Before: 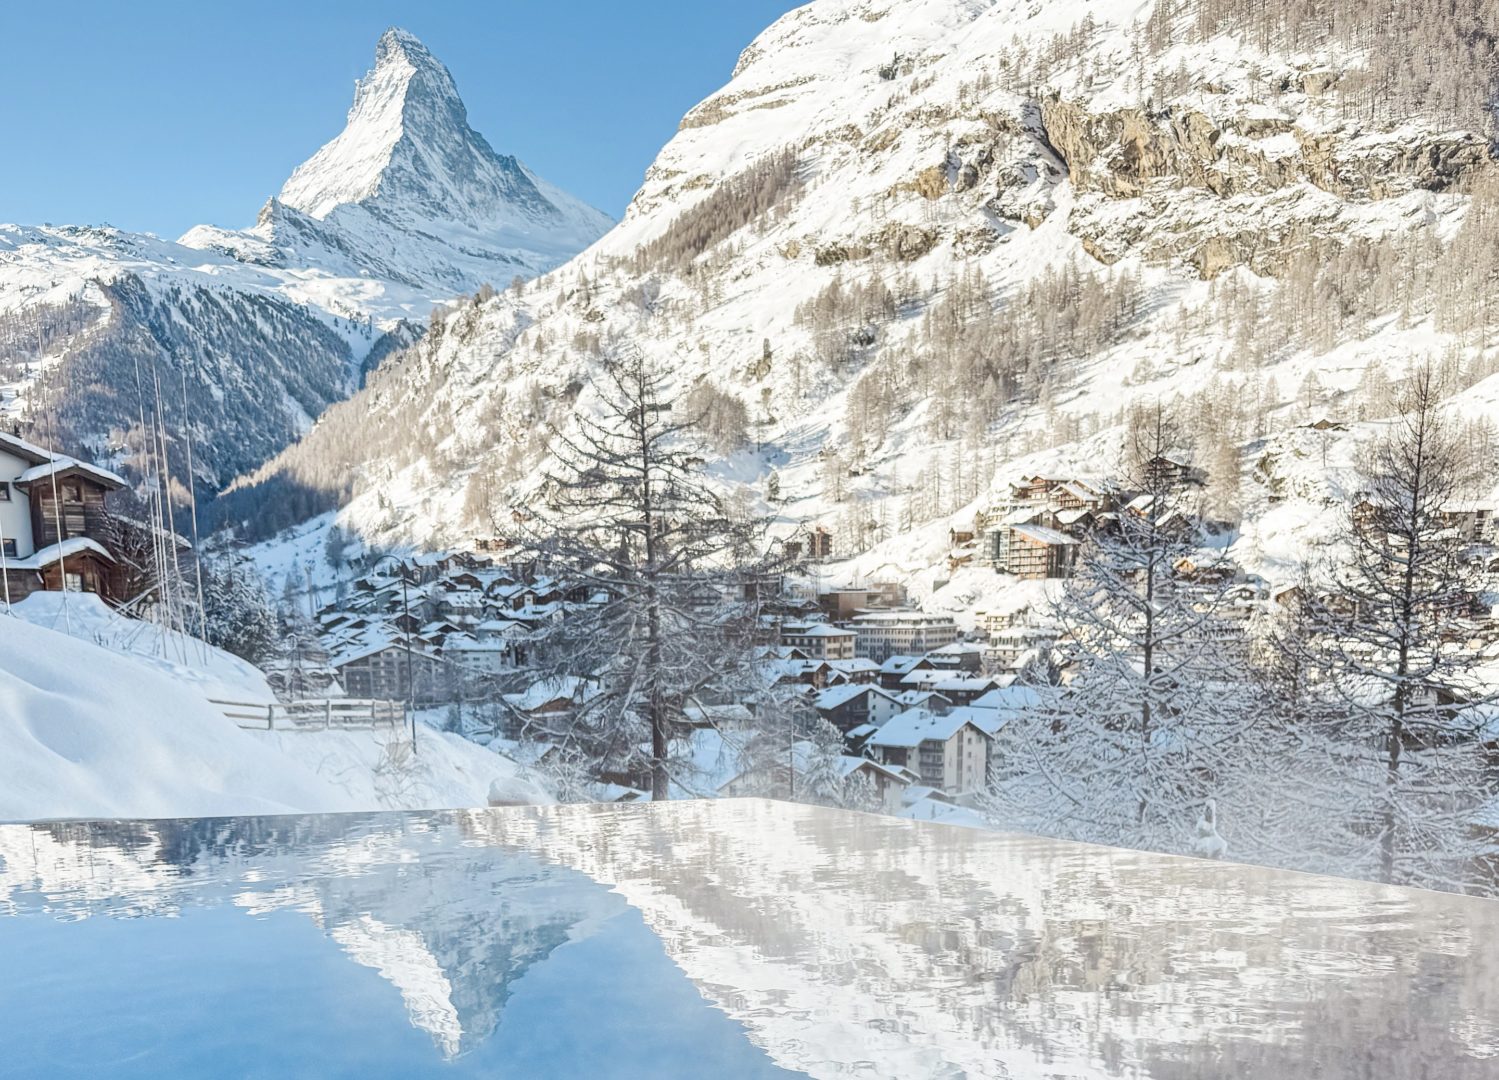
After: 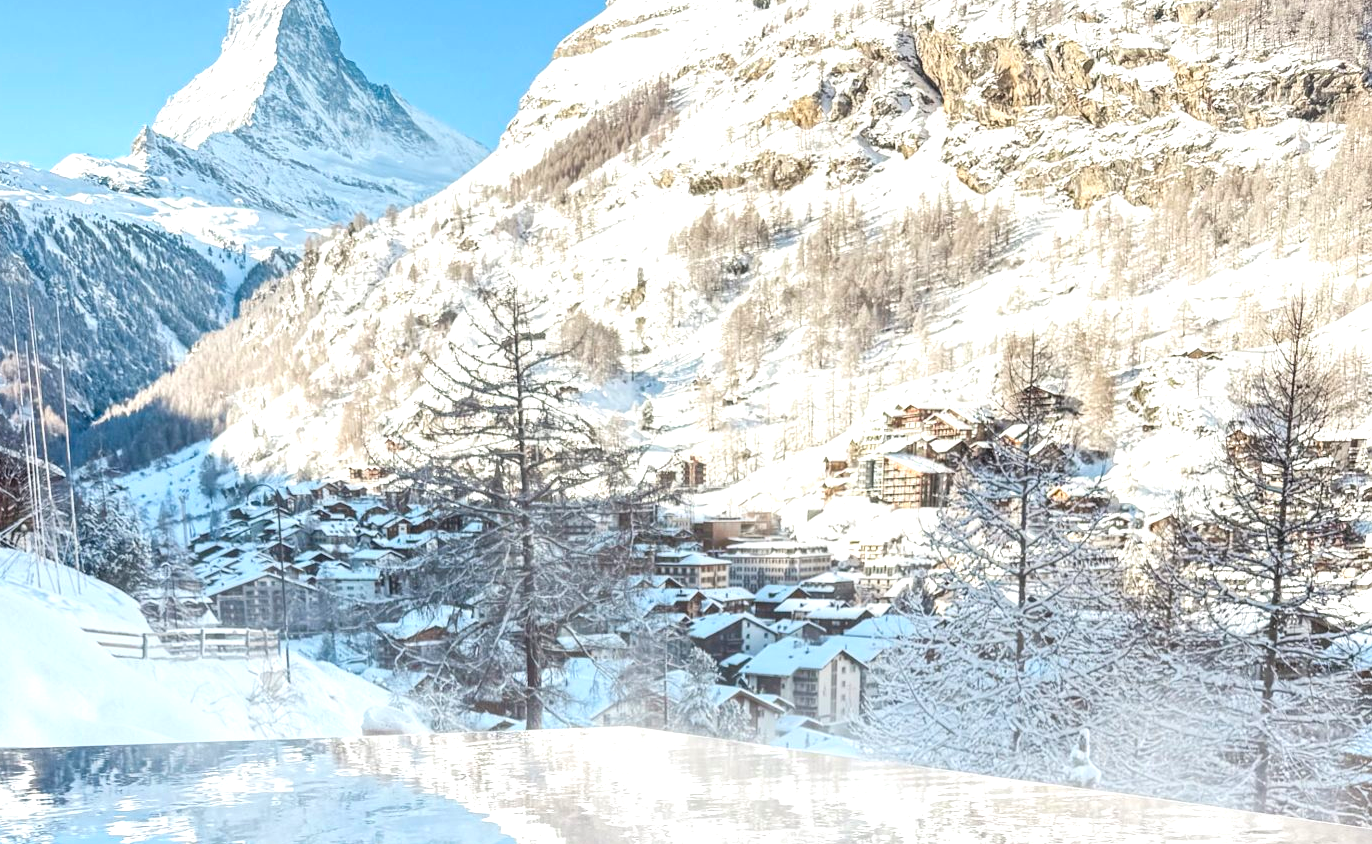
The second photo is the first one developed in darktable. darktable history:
exposure: exposure 0.523 EV, compensate highlight preservation false
crop: left 8.442%, top 6.616%, bottom 15.211%
